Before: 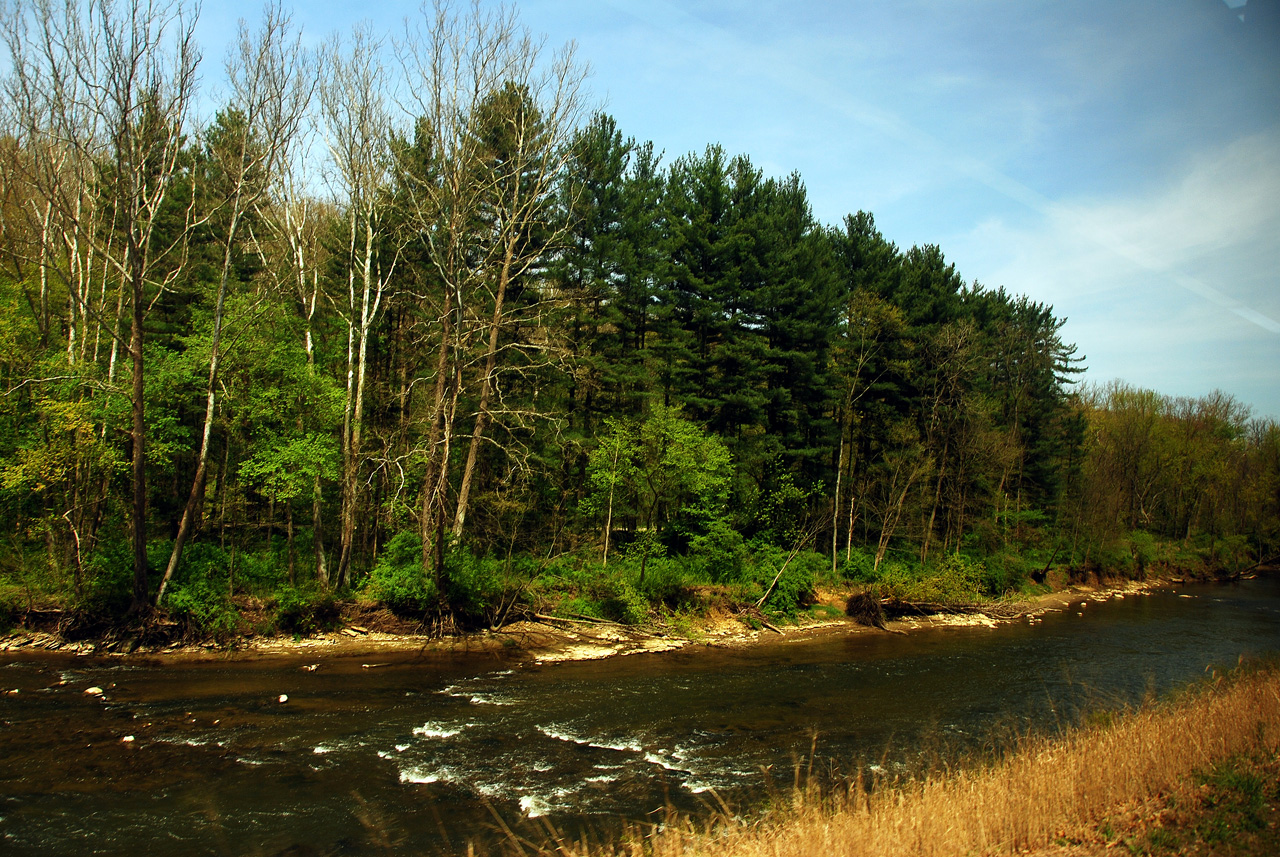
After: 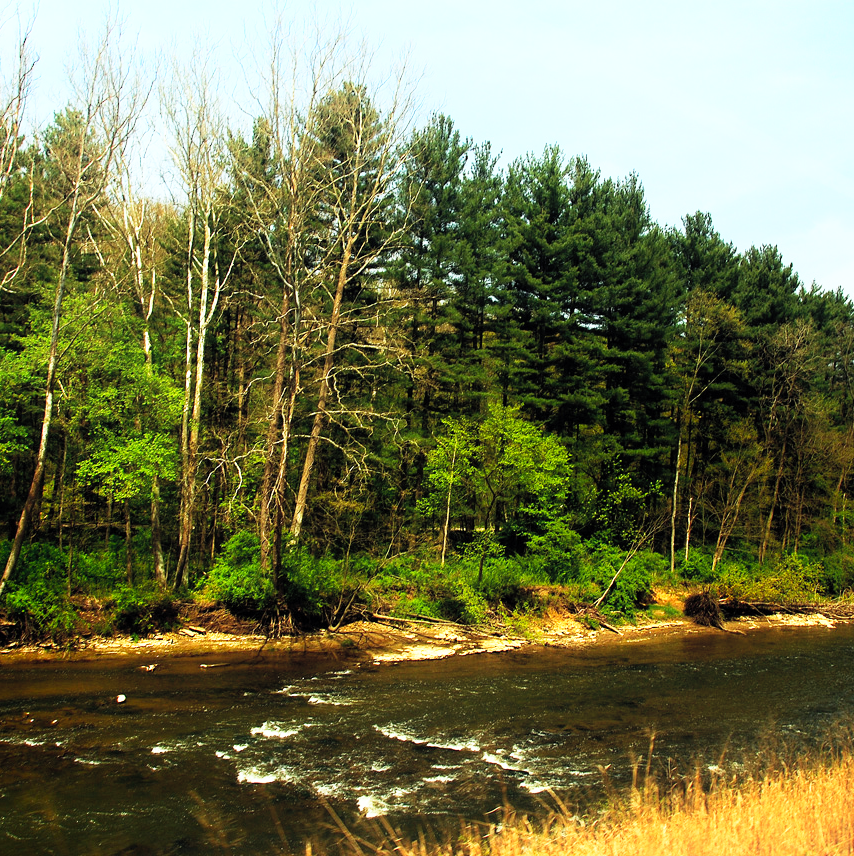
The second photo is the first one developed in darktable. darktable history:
contrast brightness saturation: brightness 0.149
shadows and highlights: shadows -41.61, highlights 63.76, soften with gaussian
crop and rotate: left 12.712%, right 20.553%
base curve: curves: ch0 [(0, 0) (0.005, 0.002) (0.193, 0.295) (0.399, 0.664) (0.75, 0.928) (1, 1)], preserve colors none
